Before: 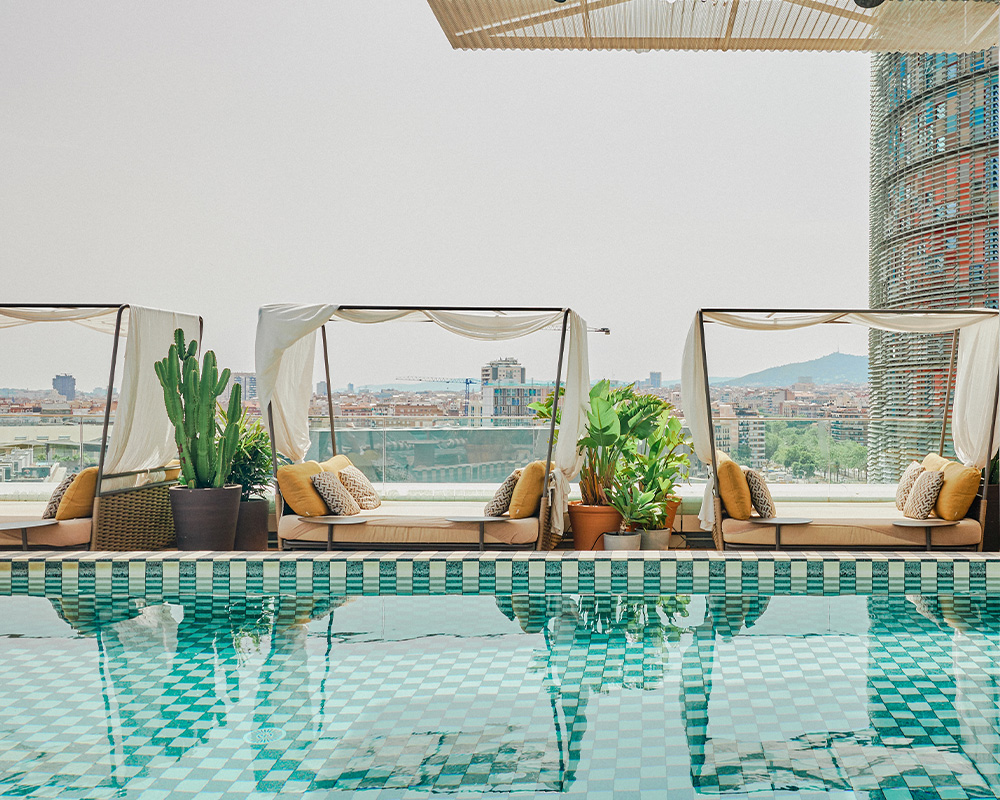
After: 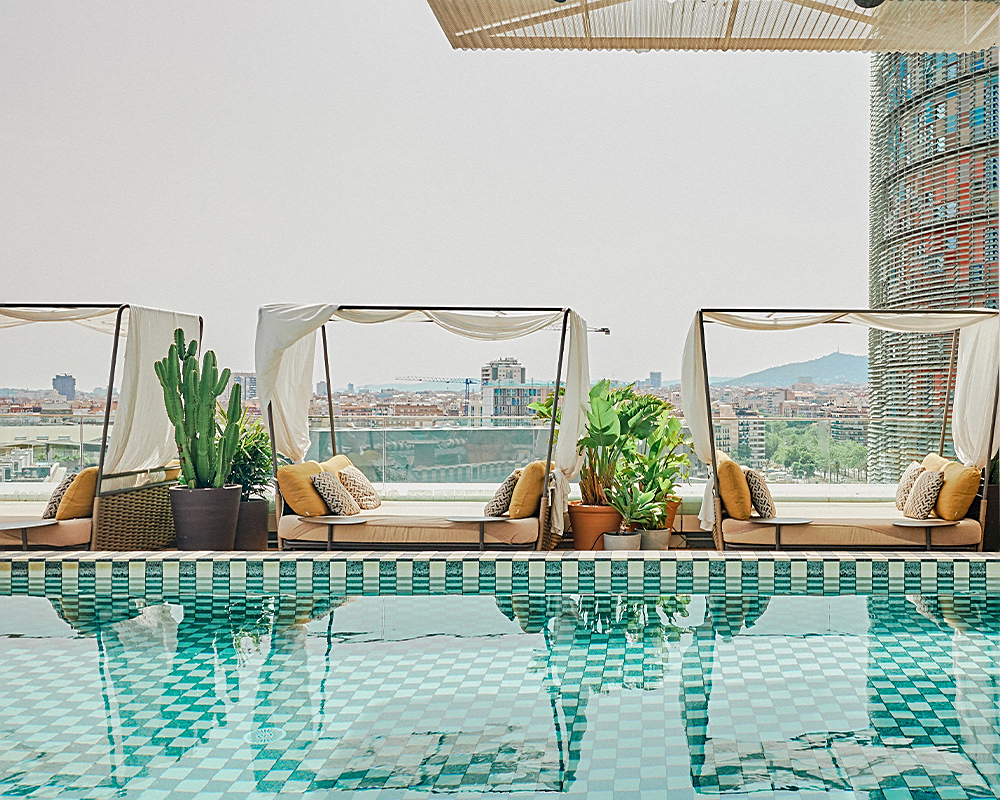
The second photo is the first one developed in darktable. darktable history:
sharpen: on, module defaults
levels: levels [0, 0.498, 0.996]
